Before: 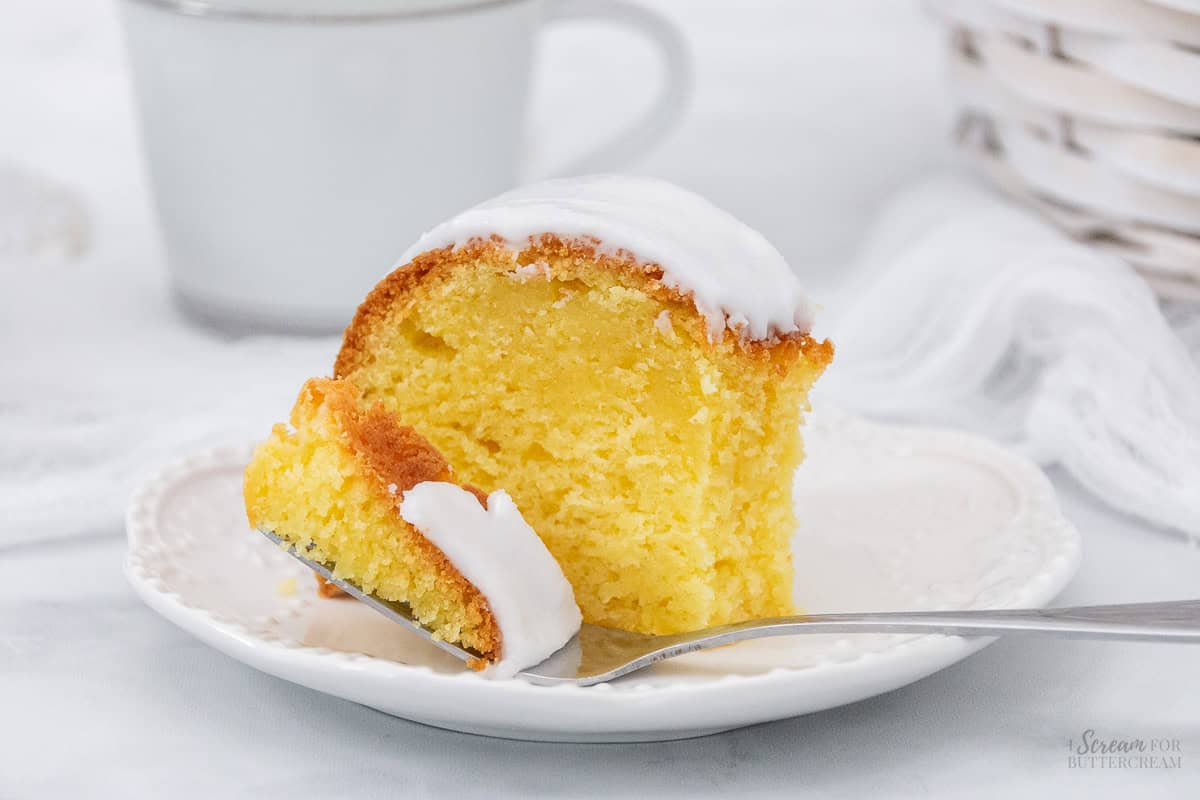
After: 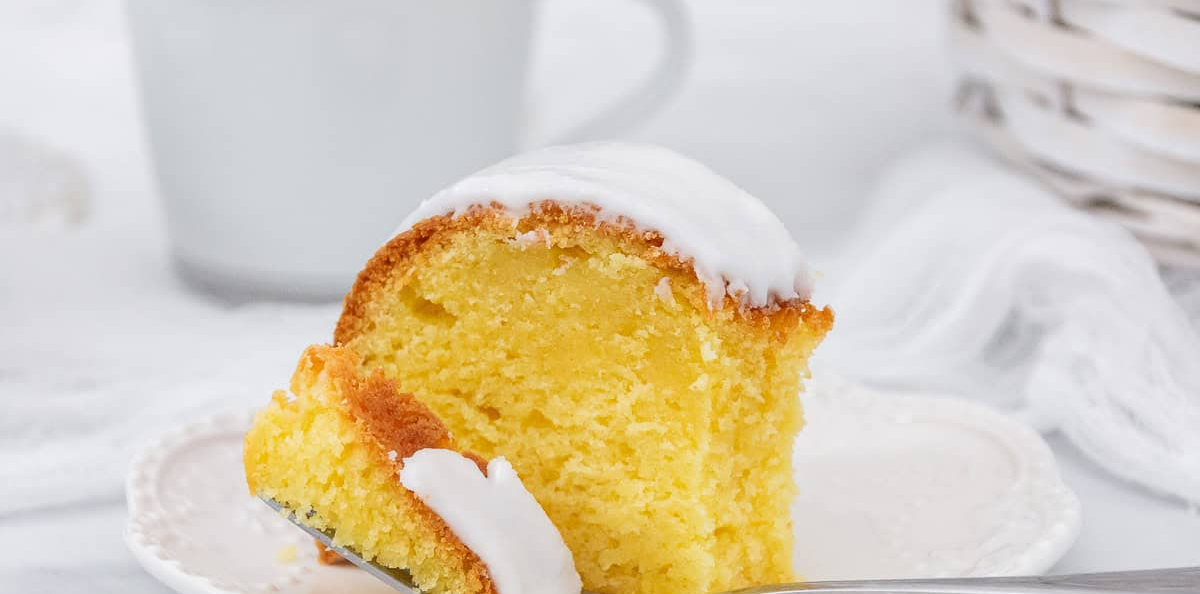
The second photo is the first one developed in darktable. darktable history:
crop: top 4.206%, bottom 21.531%
